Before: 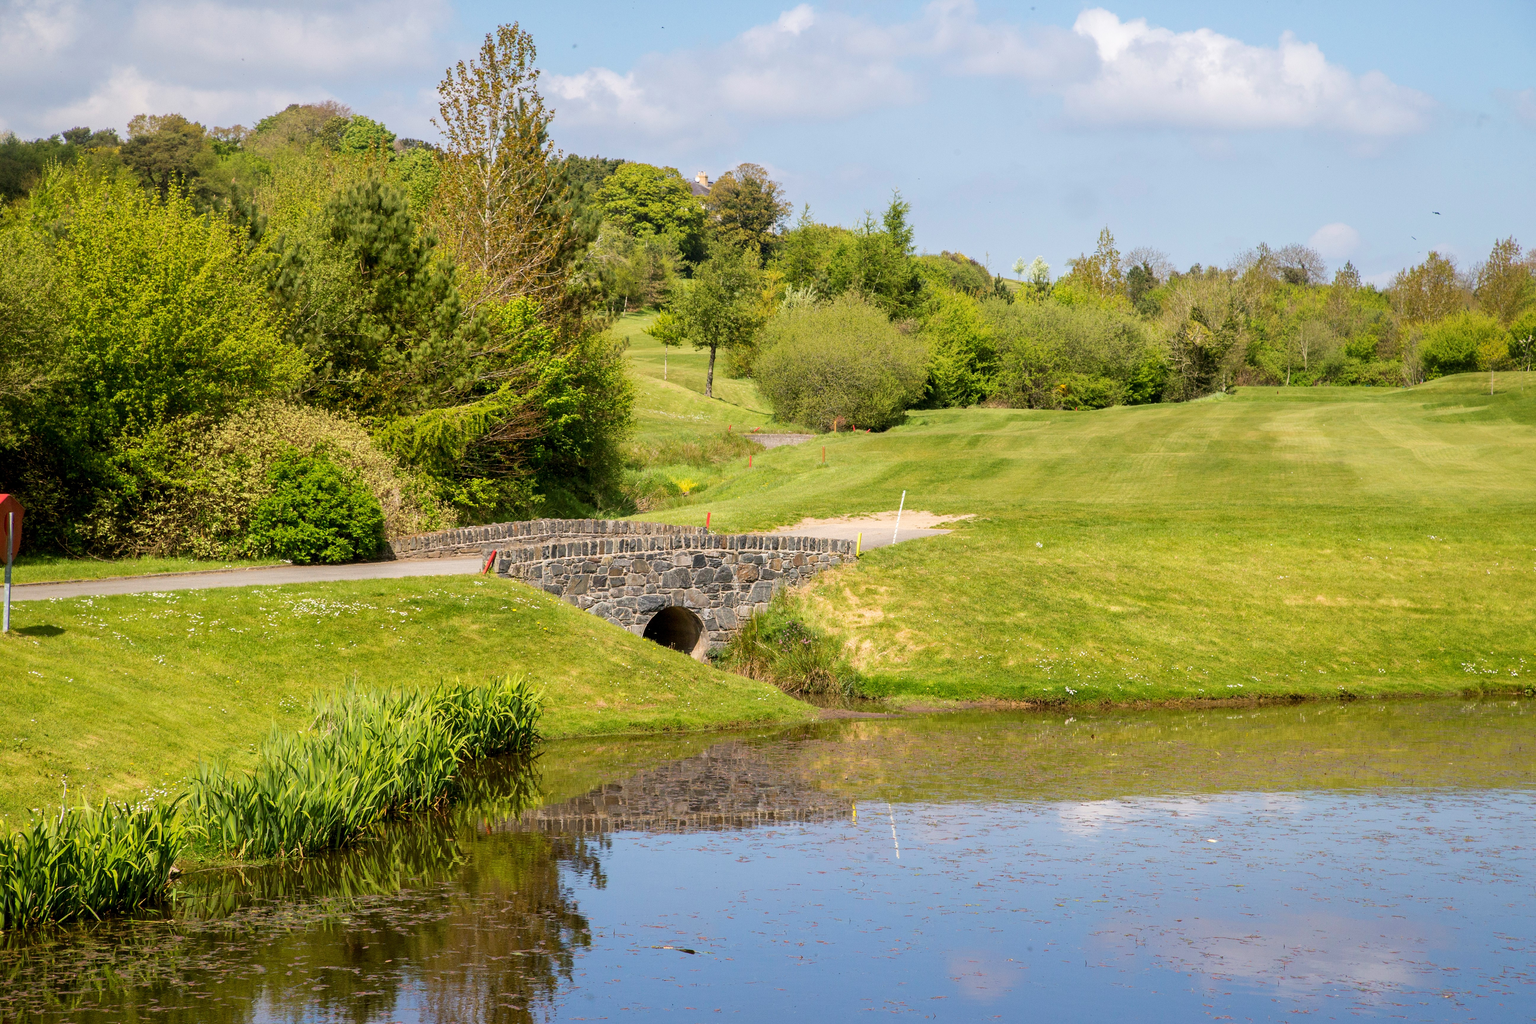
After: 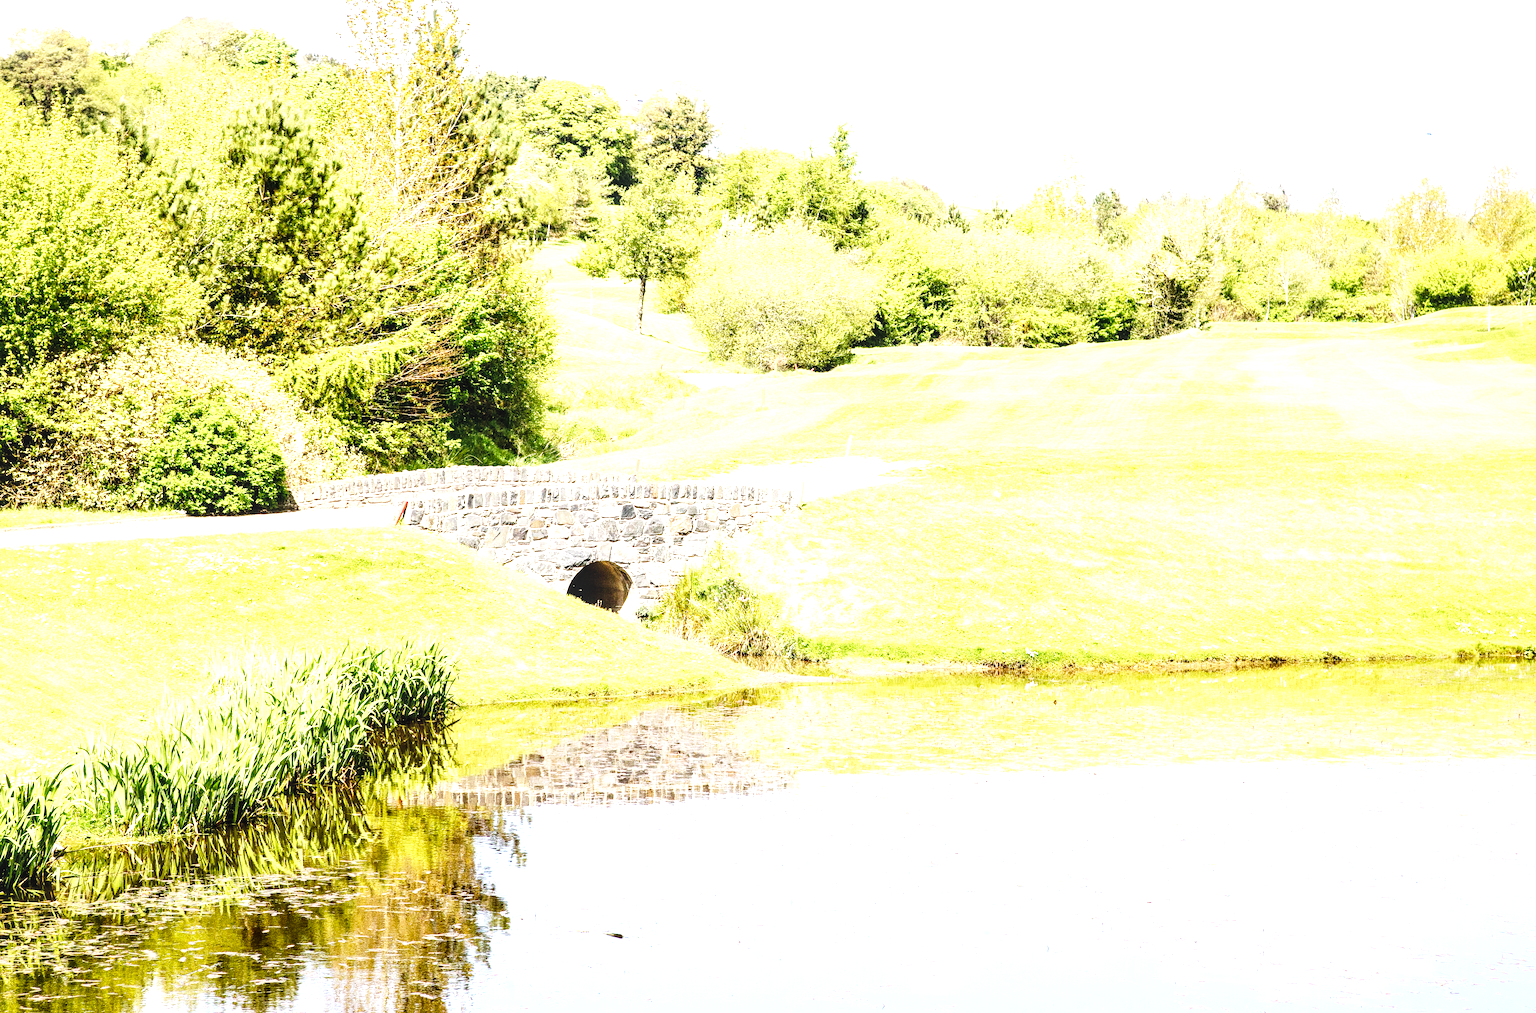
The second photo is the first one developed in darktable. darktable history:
exposure: black level correction 0, exposure 1.449 EV, compensate highlight preservation false
crop and rotate: left 7.905%, top 8.822%
local contrast: on, module defaults
base curve: curves: ch0 [(0, 0) (0.028, 0.03) (0.121, 0.232) (0.46, 0.748) (0.859, 0.968) (1, 1)], preserve colors none
tone equalizer: -8 EV -1.09 EV, -7 EV -1 EV, -6 EV -0.878 EV, -5 EV -0.574 EV, -3 EV 0.591 EV, -2 EV 0.837 EV, -1 EV 0.998 EV, +0 EV 1.07 EV, edges refinement/feathering 500, mask exposure compensation -1.57 EV, preserve details no
